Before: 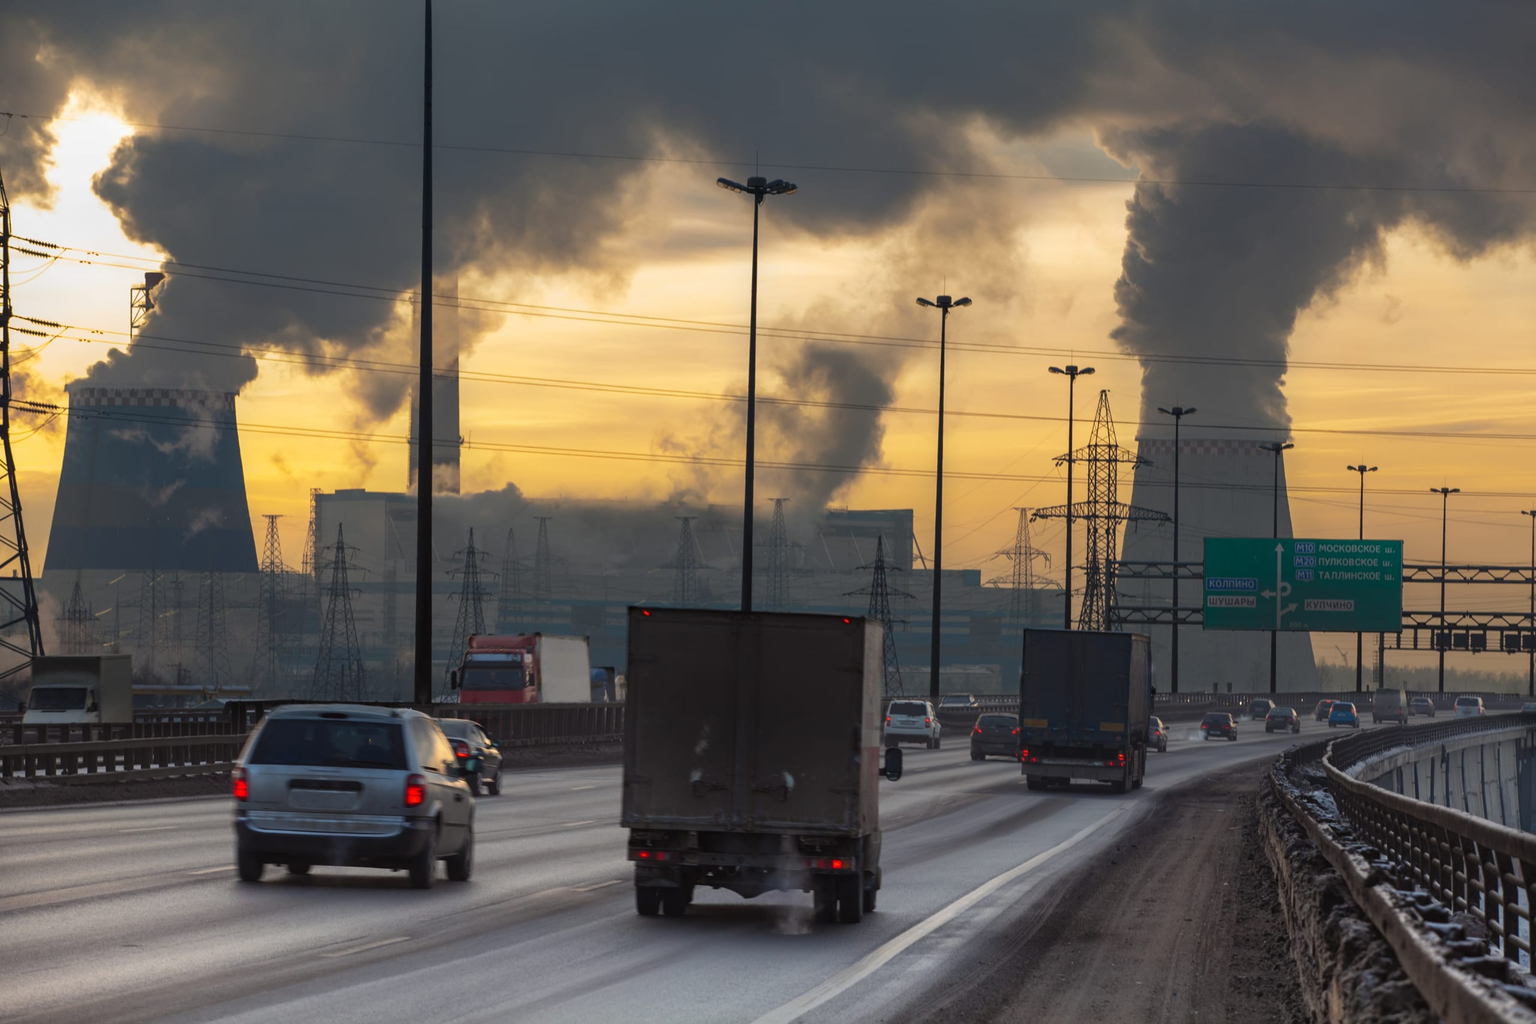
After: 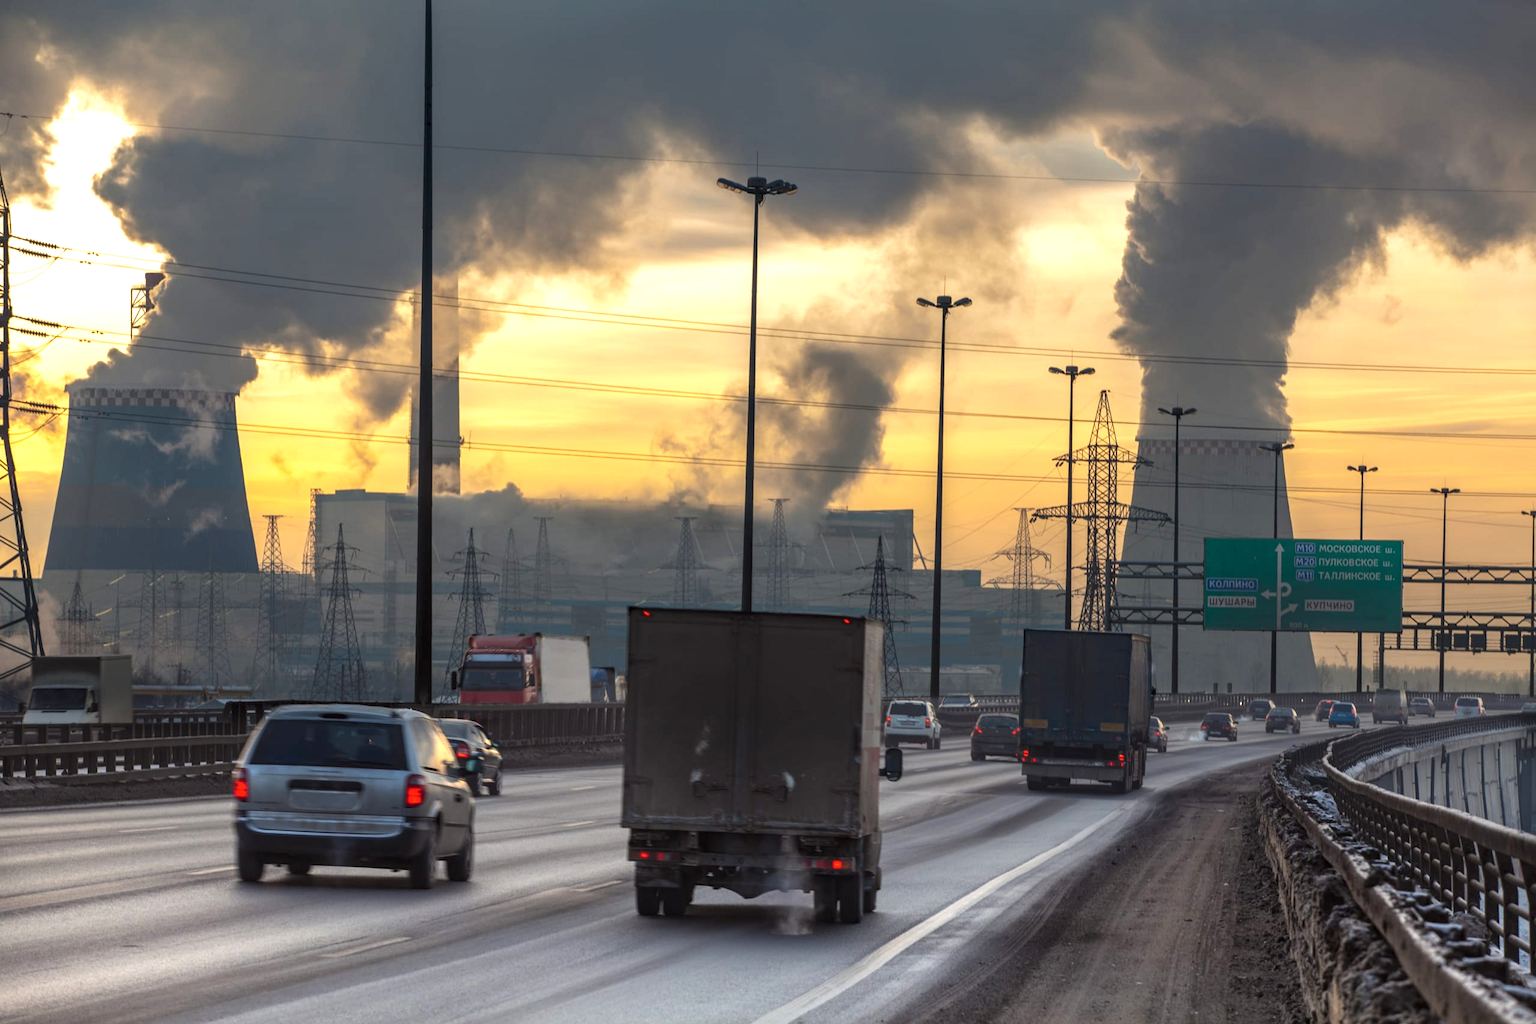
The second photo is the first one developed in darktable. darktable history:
local contrast: on, module defaults
color correction: highlights a* -0.182, highlights b* -0.124
exposure: black level correction 0, exposure 0.5 EV, compensate highlight preservation false
